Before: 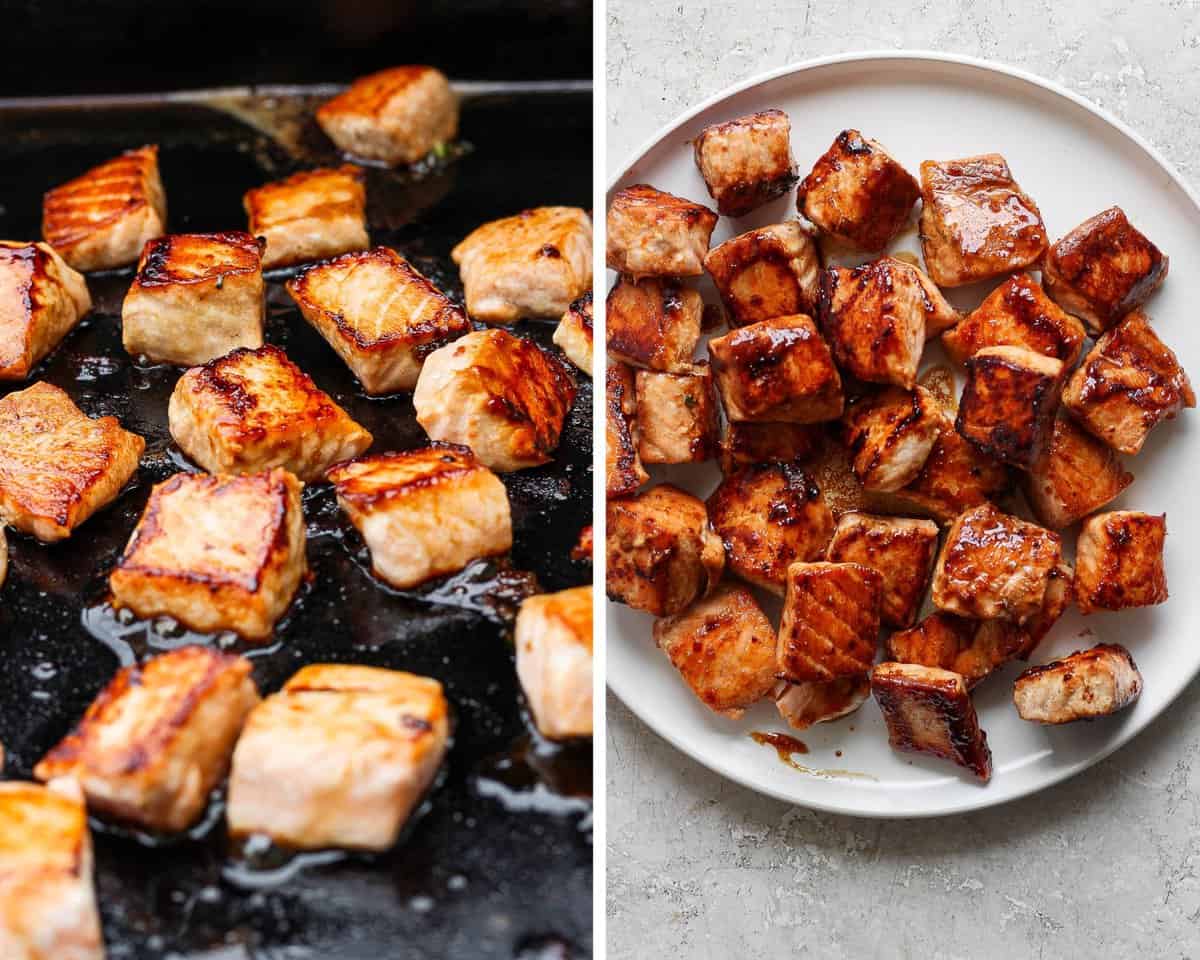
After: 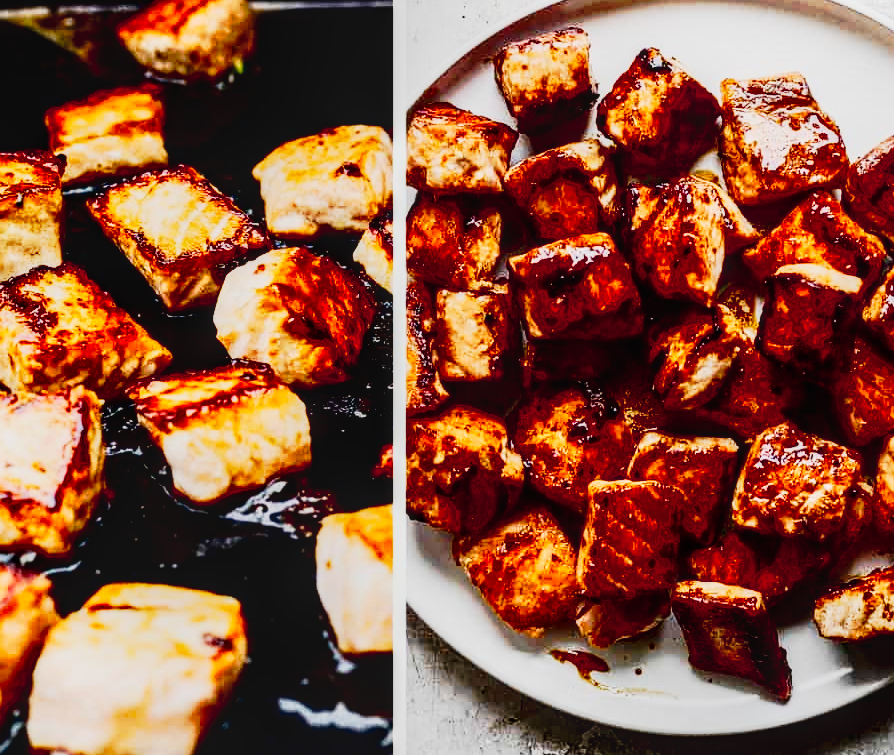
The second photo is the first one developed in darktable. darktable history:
crop: left 16.722%, top 8.645%, right 8.706%, bottom 12.671%
exposure: black level correction 0.058, compensate exposure bias true, compensate highlight preservation false
levels: white 99.91%
contrast brightness saturation: contrast 0.299
local contrast: on, module defaults
tone curve: curves: ch0 [(0, 0.008) (0.081, 0.044) (0.177, 0.123) (0.283, 0.253) (0.416, 0.449) (0.495, 0.524) (0.661, 0.756) (0.796, 0.859) (1, 0.951)]; ch1 [(0, 0) (0.161, 0.092) (0.35, 0.33) (0.392, 0.392) (0.427, 0.426) (0.479, 0.472) (0.505, 0.5) (0.521, 0.524) (0.567, 0.564) (0.583, 0.588) (0.625, 0.627) (0.678, 0.733) (1, 1)]; ch2 [(0, 0) (0.346, 0.362) (0.404, 0.427) (0.502, 0.499) (0.531, 0.523) (0.544, 0.561) (0.58, 0.59) (0.629, 0.642) (0.717, 0.678) (1, 1)], preserve colors none
